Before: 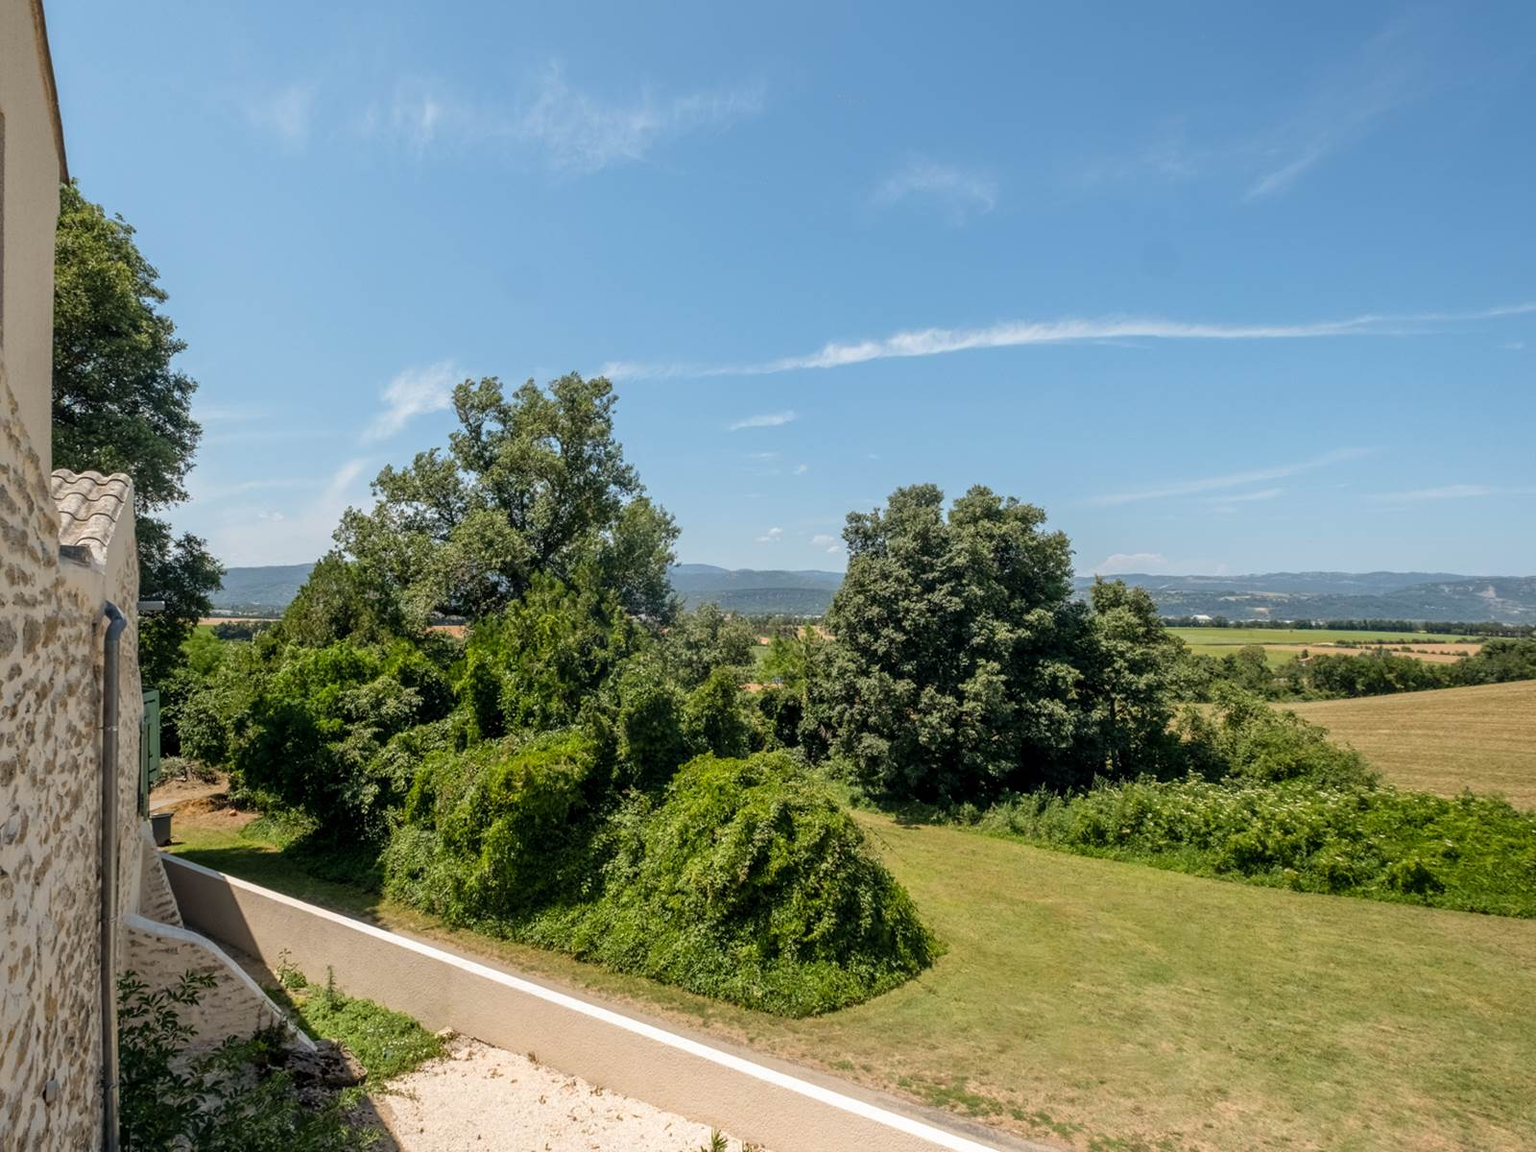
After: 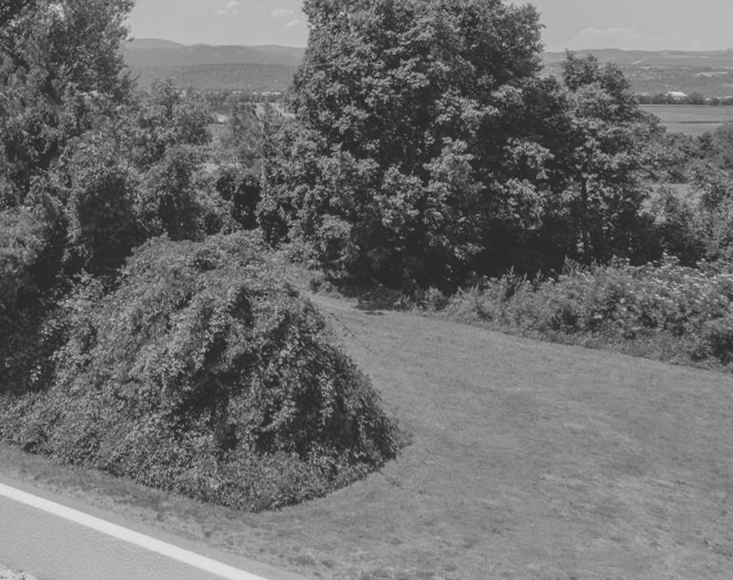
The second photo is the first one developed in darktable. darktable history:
tone curve: curves: ch0 [(0, 0.172) (1, 0.91)], color space Lab, independent channels, preserve colors none
crop: left 35.976%, top 45.819%, right 18.162%, bottom 5.807%
color calibration: output gray [0.18, 0.41, 0.41, 0], gray › normalize channels true, illuminant same as pipeline (D50), adaptation XYZ, x 0.346, y 0.359, gamut compression 0
